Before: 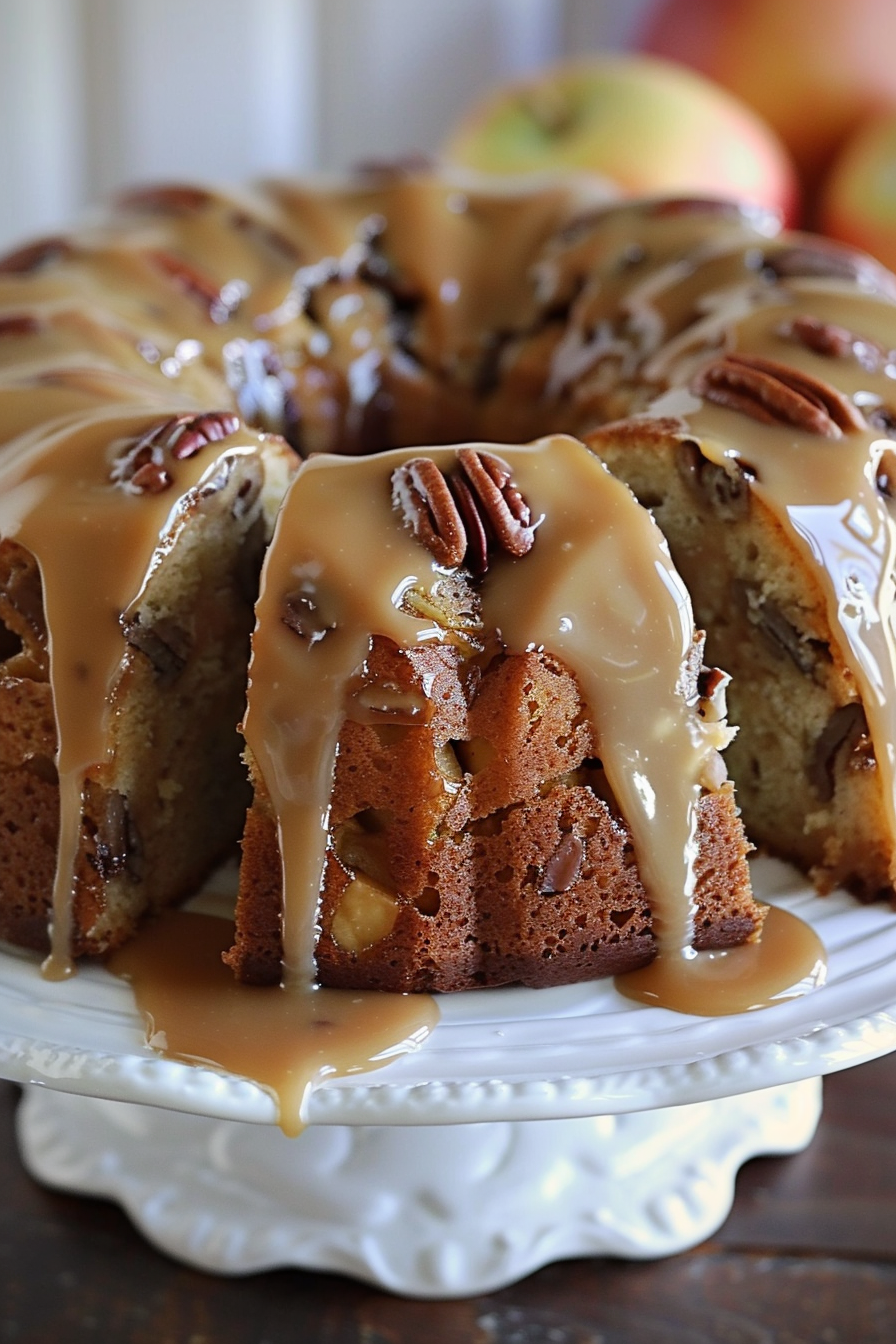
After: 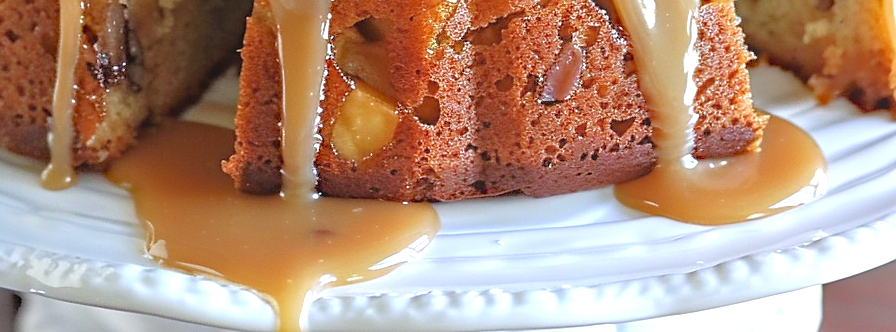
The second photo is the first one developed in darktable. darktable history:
sharpen: radius 1.023, threshold 0.882
crop and rotate: top 58.908%, bottom 16.386%
local contrast: highlights 49%, shadows 1%, detail 100%
haze removal: compatibility mode true, adaptive false
exposure: black level correction 0, exposure 0.699 EV, compensate highlight preservation false
tone equalizer: -7 EV 0.146 EV, -6 EV 0.612 EV, -5 EV 1.18 EV, -4 EV 1.32 EV, -3 EV 1.17 EV, -2 EV 0.6 EV, -1 EV 0.16 EV
